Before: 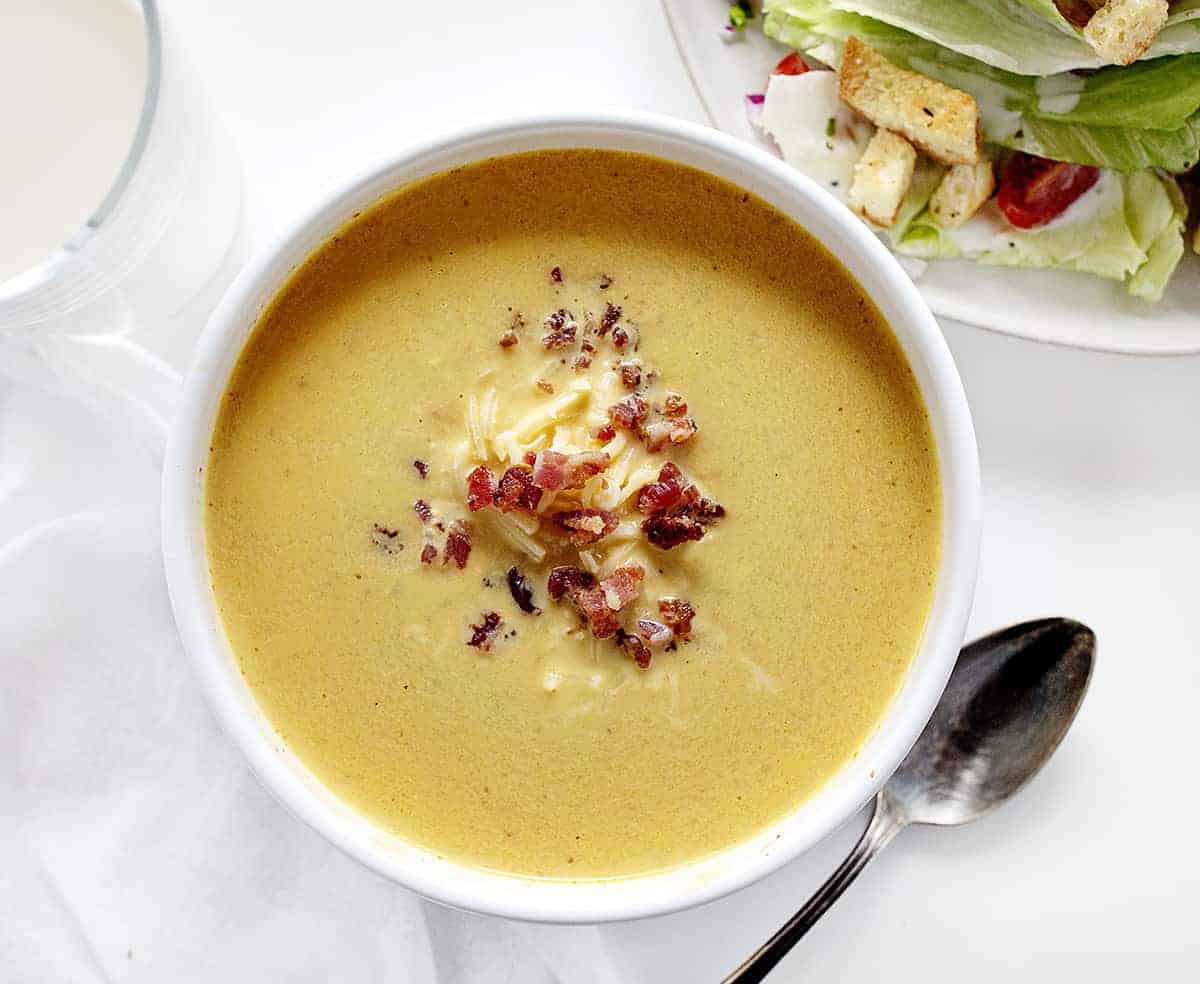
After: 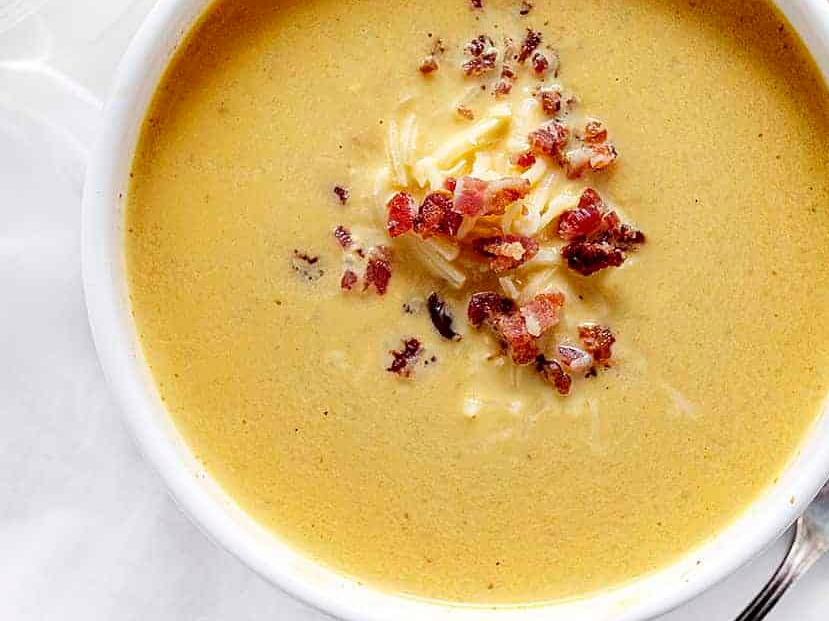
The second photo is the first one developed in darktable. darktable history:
crop: left 6.718%, top 27.911%, right 24.149%, bottom 8.881%
